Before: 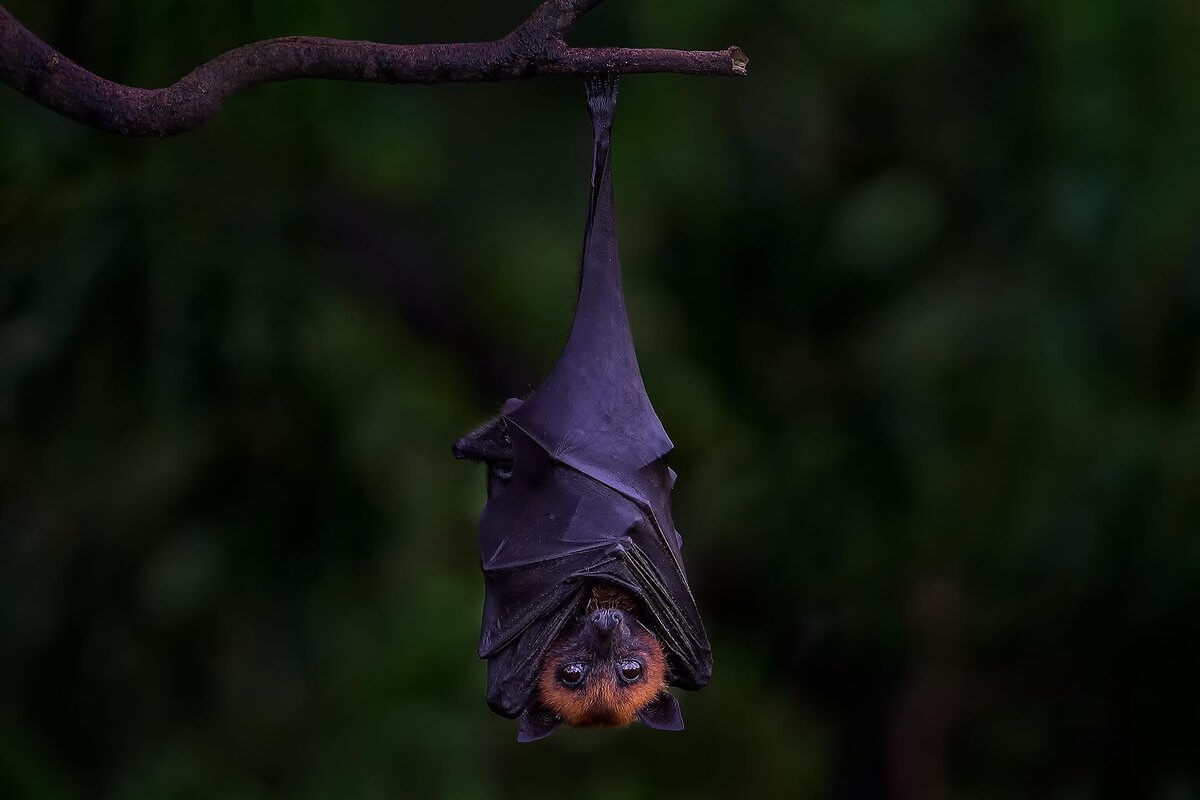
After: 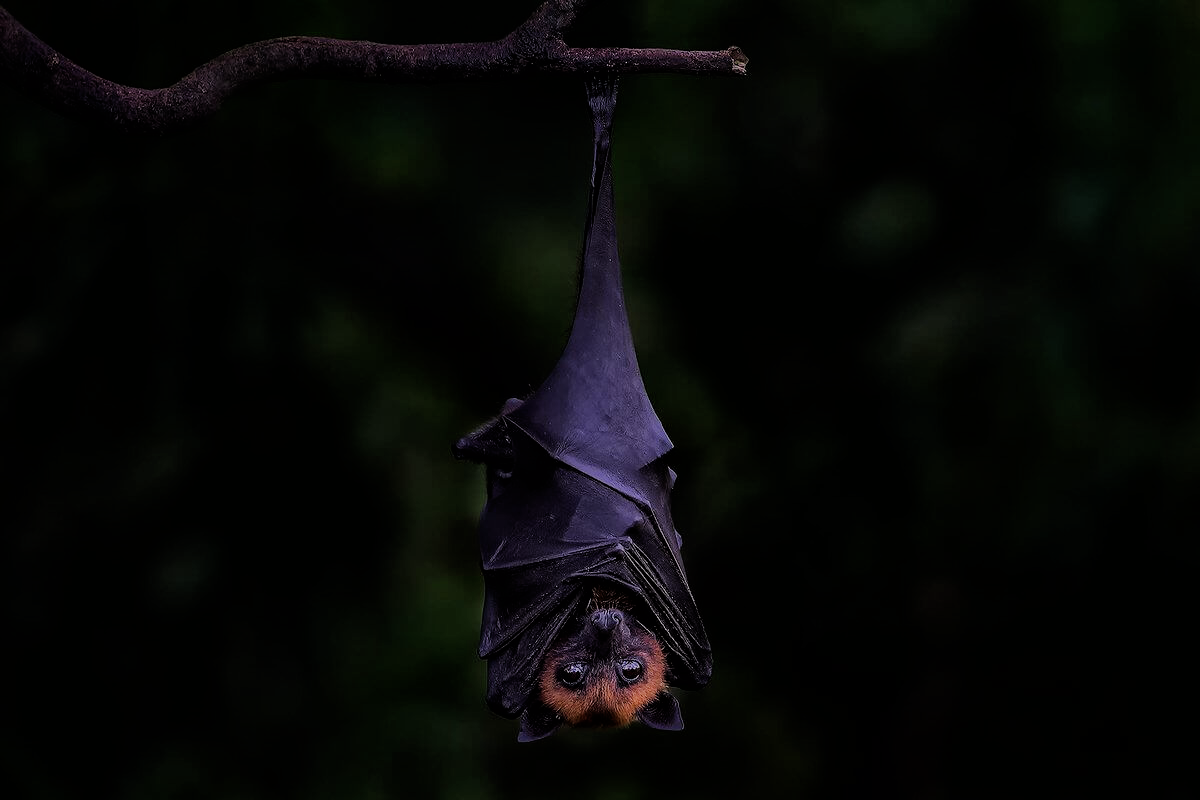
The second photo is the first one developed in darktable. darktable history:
tone equalizer: on, module defaults
filmic rgb: black relative exposure -9.23 EV, white relative exposure 6.77 EV, hardness 3.09, contrast 1.061, iterations of high-quality reconstruction 0
